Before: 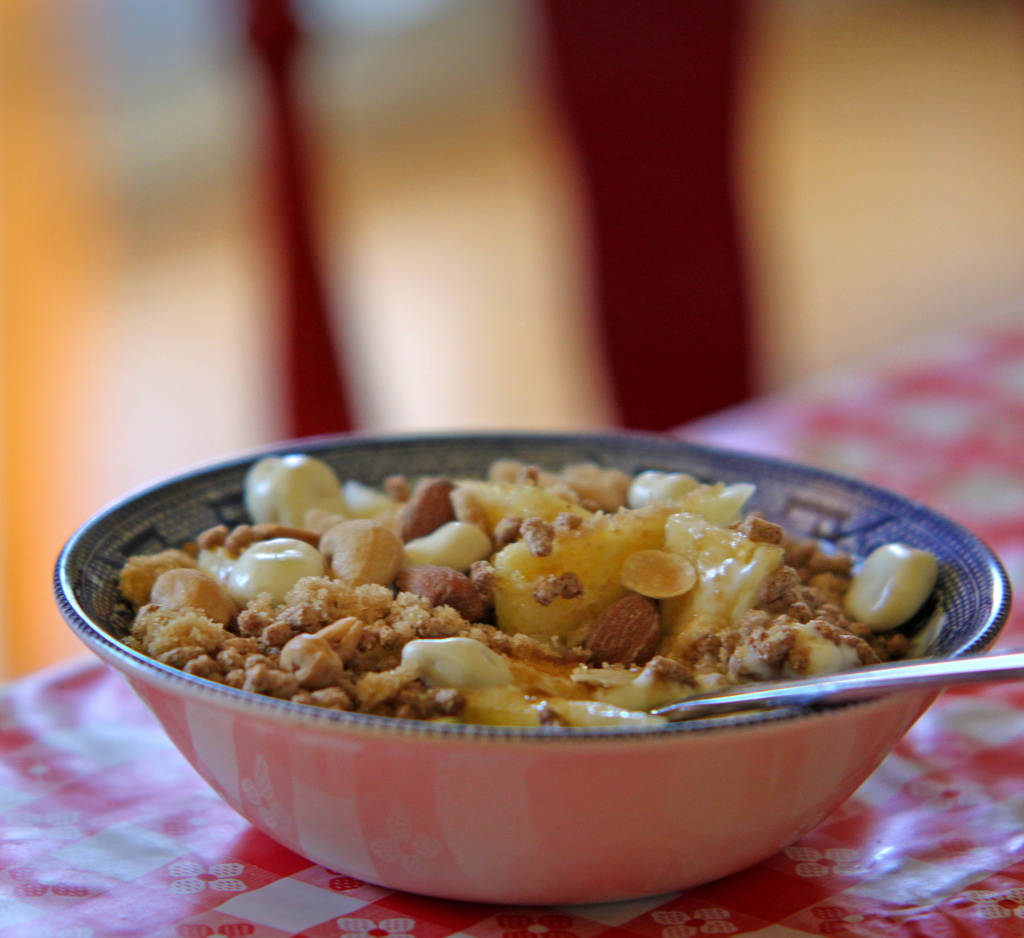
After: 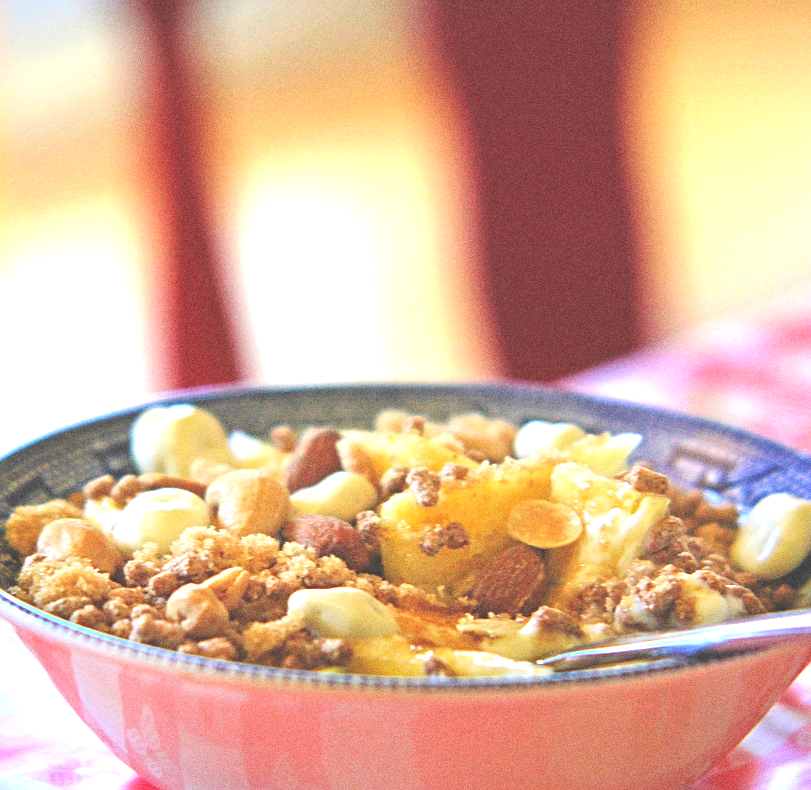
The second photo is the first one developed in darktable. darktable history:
color correction: saturation 1.1
grain: coarseness 8.68 ISO, strength 31.94%
contrast brightness saturation: contrast 0.04, saturation 0.07
crop: left 11.225%, top 5.381%, right 9.565%, bottom 10.314%
exposure: black level correction -0.023, exposure 1.397 EV, compensate highlight preservation false
sharpen: radius 2.167, amount 0.381, threshold 0
shadows and highlights: shadows 12, white point adjustment 1.2, highlights -0.36, soften with gaussian
